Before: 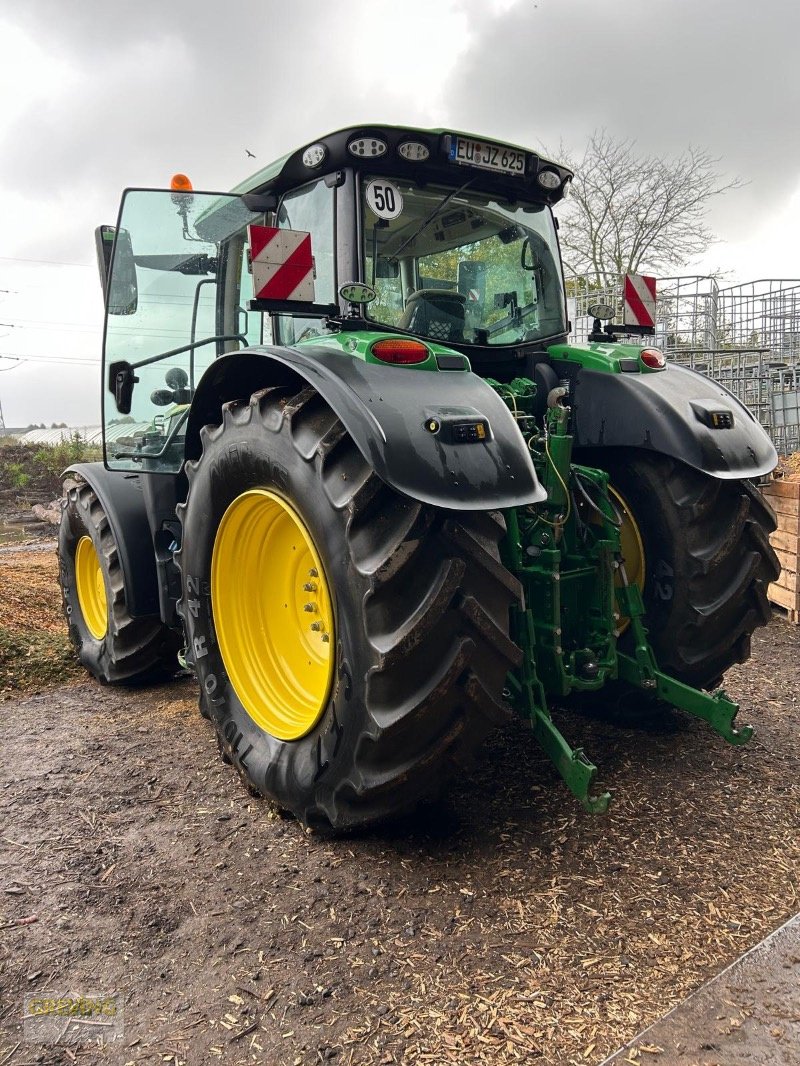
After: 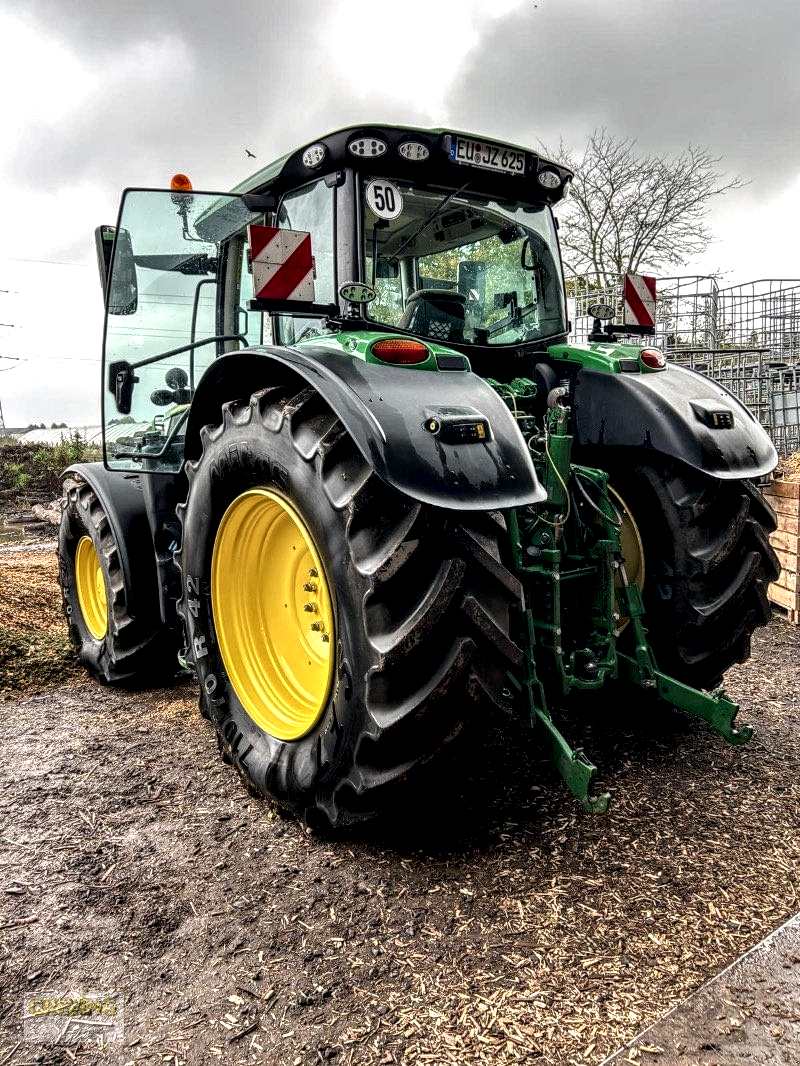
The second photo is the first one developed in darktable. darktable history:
local contrast: detail 205%
